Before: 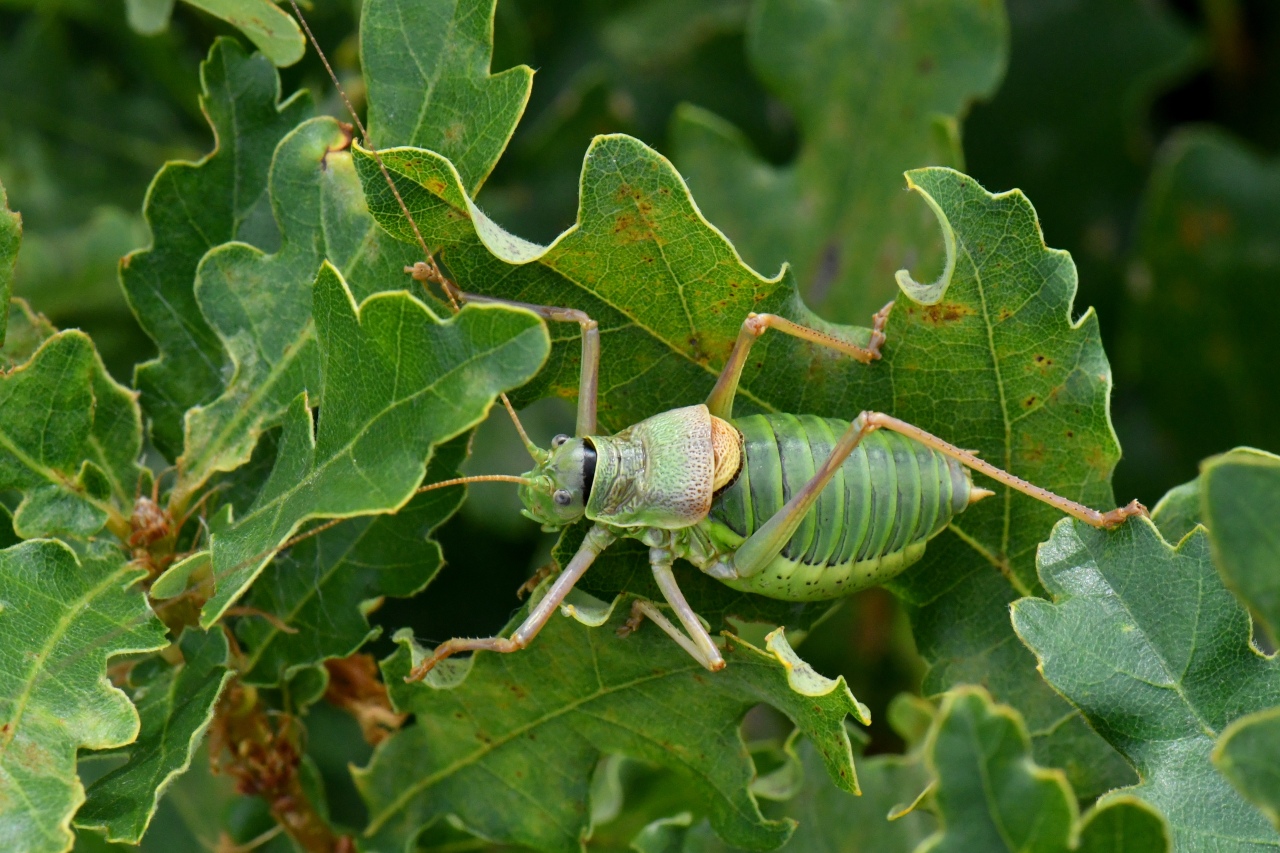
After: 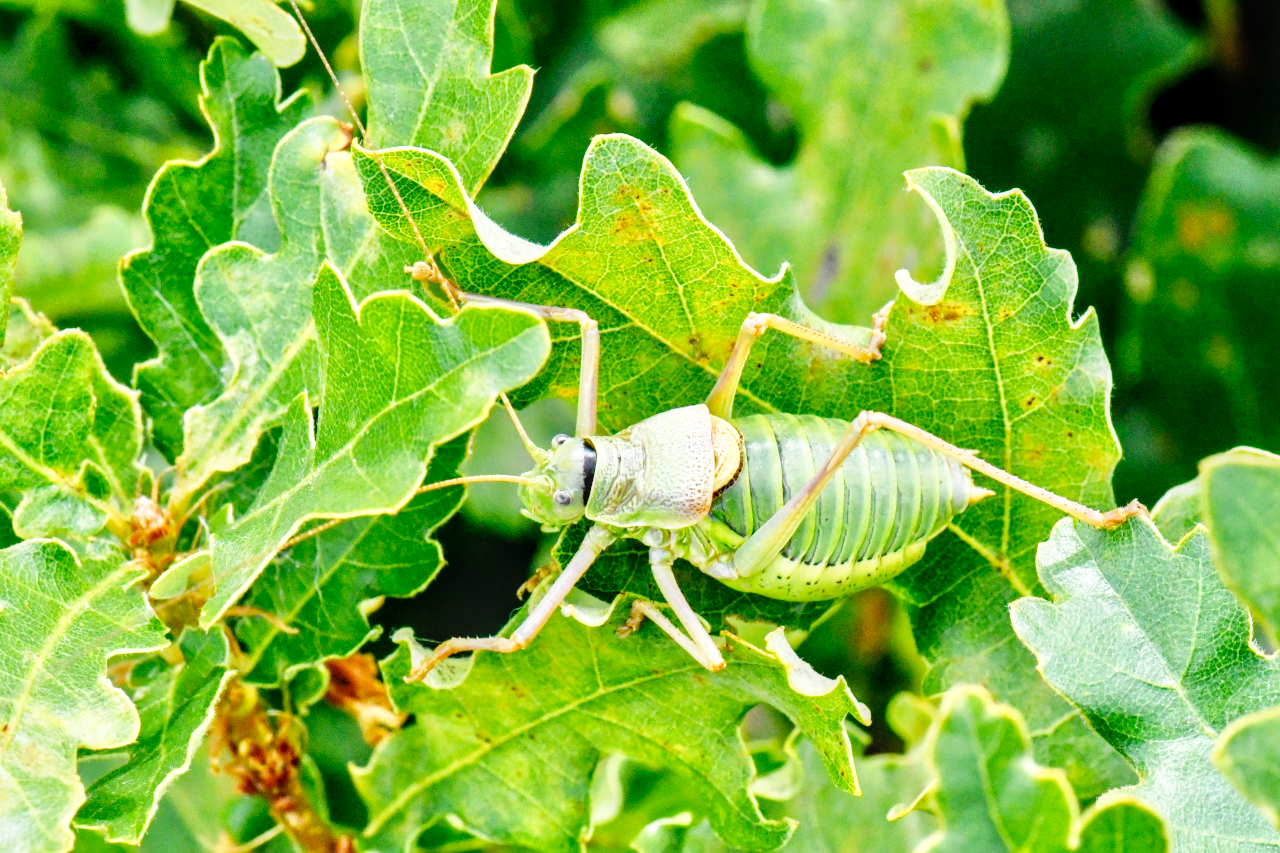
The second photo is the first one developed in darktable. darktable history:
tone equalizer: -7 EV 0.148 EV, -6 EV 0.59 EV, -5 EV 1.17 EV, -4 EV 1.3 EV, -3 EV 1.15 EV, -2 EV 0.6 EV, -1 EV 0.148 EV
local contrast: detail 130%
base curve: curves: ch0 [(0, 0) (0, 0.001) (0.001, 0.001) (0.004, 0.002) (0.007, 0.004) (0.015, 0.013) (0.033, 0.045) (0.052, 0.096) (0.075, 0.17) (0.099, 0.241) (0.163, 0.42) (0.219, 0.55) (0.259, 0.616) (0.327, 0.722) (0.365, 0.765) (0.522, 0.873) (0.547, 0.881) (0.689, 0.919) (0.826, 0.952) (1, 1)], preserve colors none
